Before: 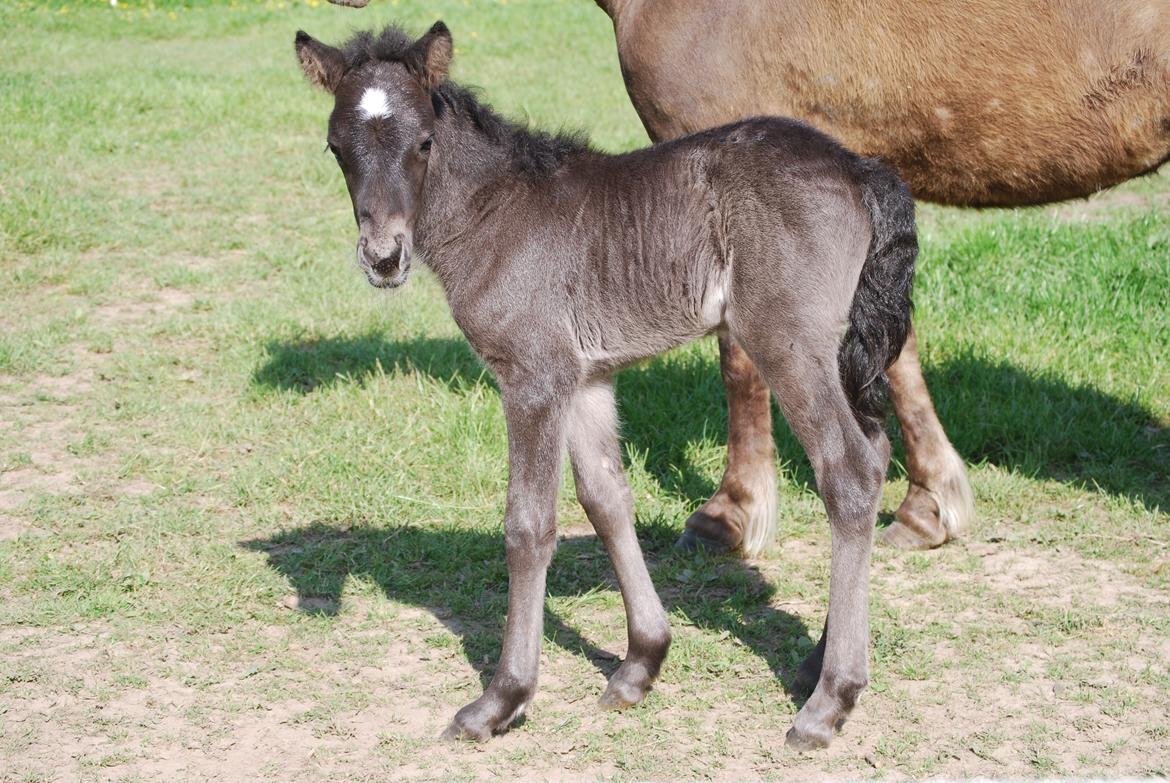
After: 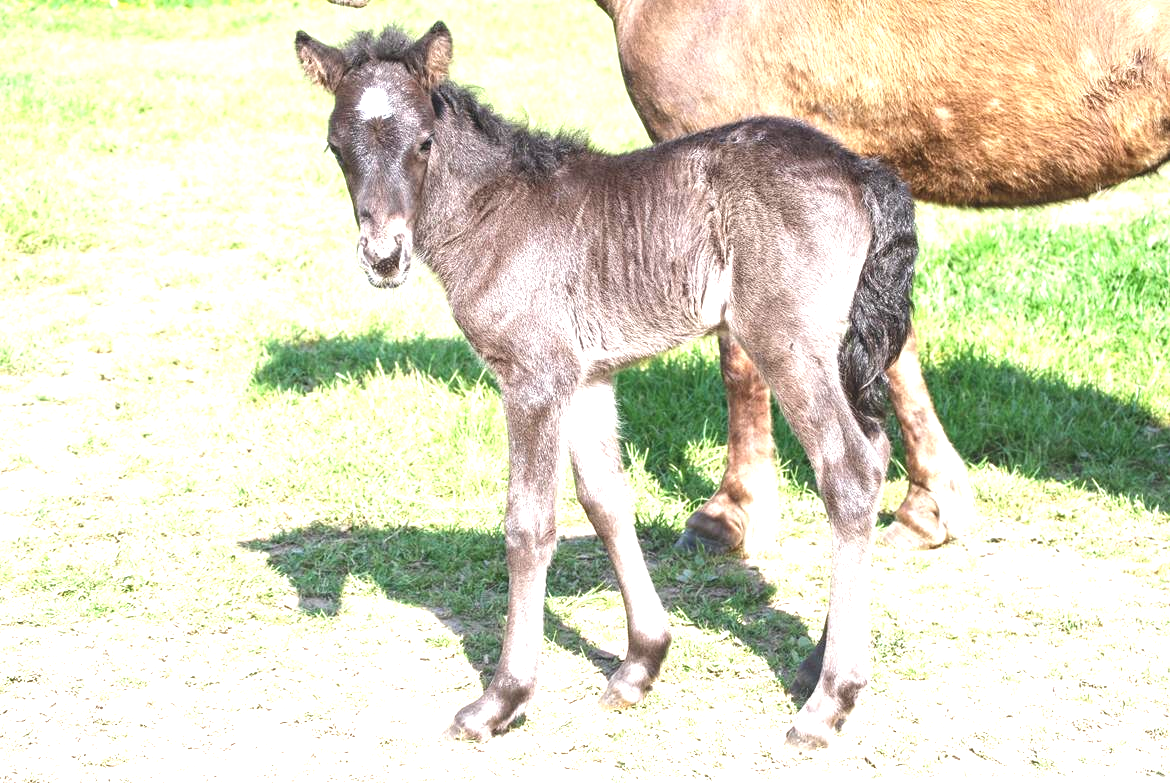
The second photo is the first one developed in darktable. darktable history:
local contrast: on, module defaults
exposure: black level correction -0.002, exposure 1.343 EV, compensate highlight preservation false
